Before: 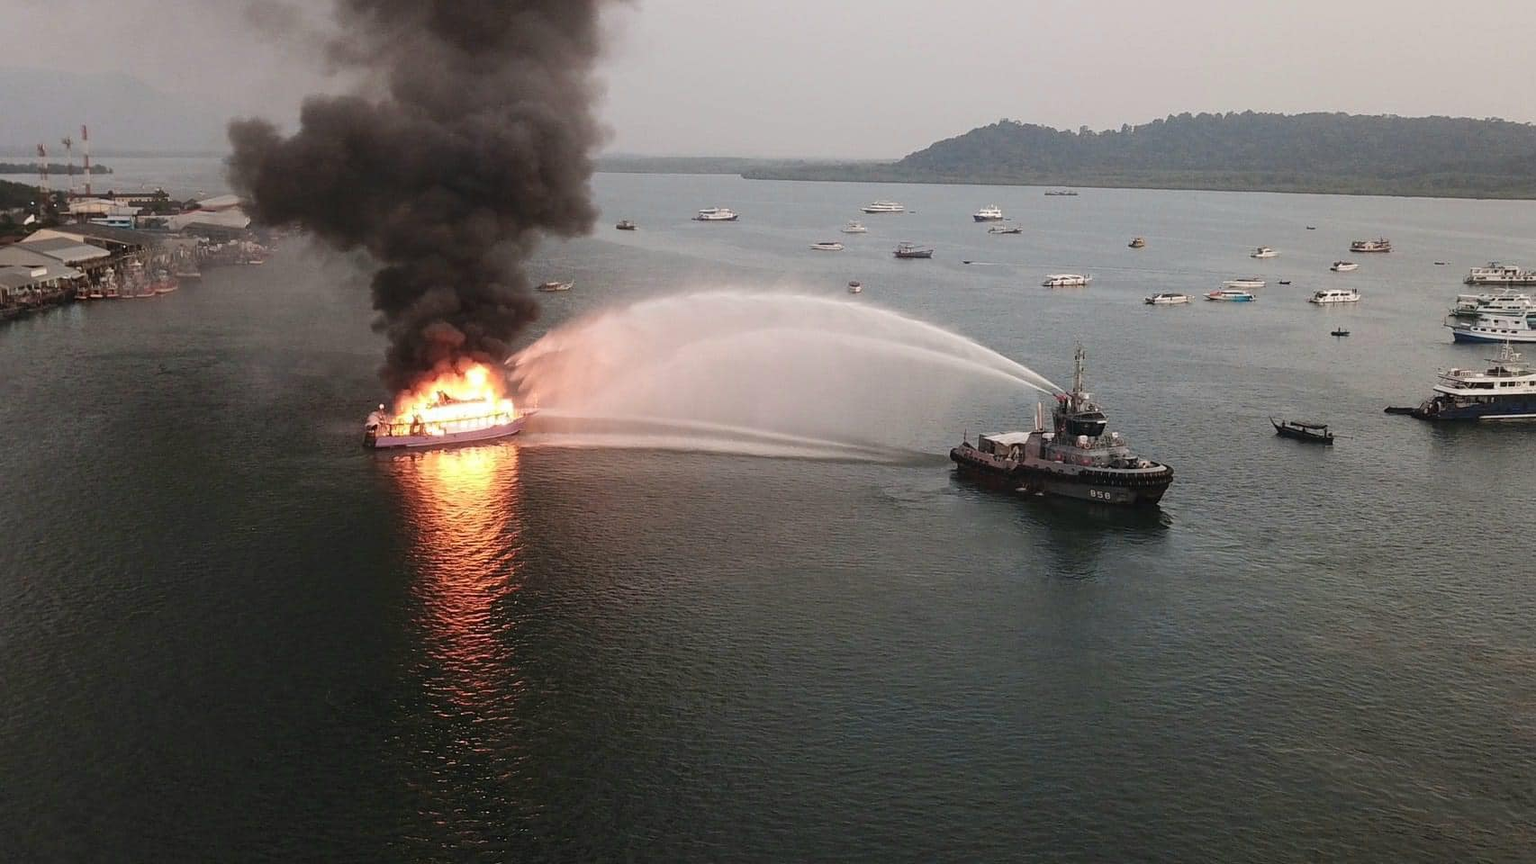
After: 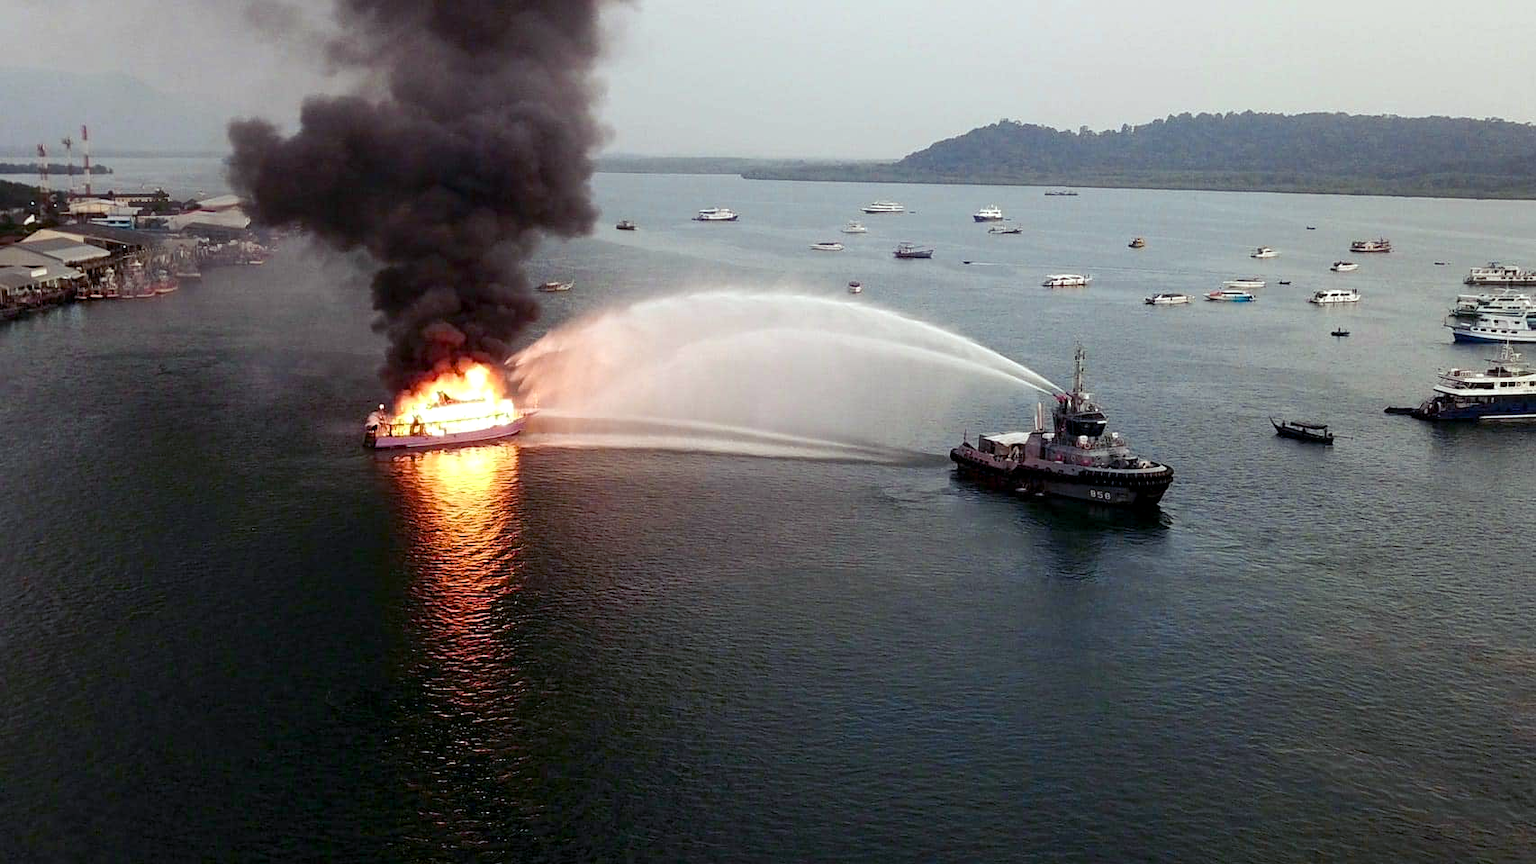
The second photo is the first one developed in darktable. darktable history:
color balance rgb: shadows lift › luminance -21.66%, shadows lift › chroma 6.57%, shadows lift › hue 270°, power › chroma 0.68%, power › hue 60°, highlights gain › luminance 6.08%, highlights gain › chroma 1.33%, highlights gain › hue 90°, global offset › luminance -0.87%, perceptual saturation grading › global saturation 26.86%, perceptual saturation grading › highlights -28.39%, perceptual saturation grading › mid-tones 15.22%, perceptual saturation grading › shadows 33.98%, perceptual brilliance grading › highlights 10%, perceptual brilliance grading › mid-tones 5%
white balance: red 0.925, blue 1.046
